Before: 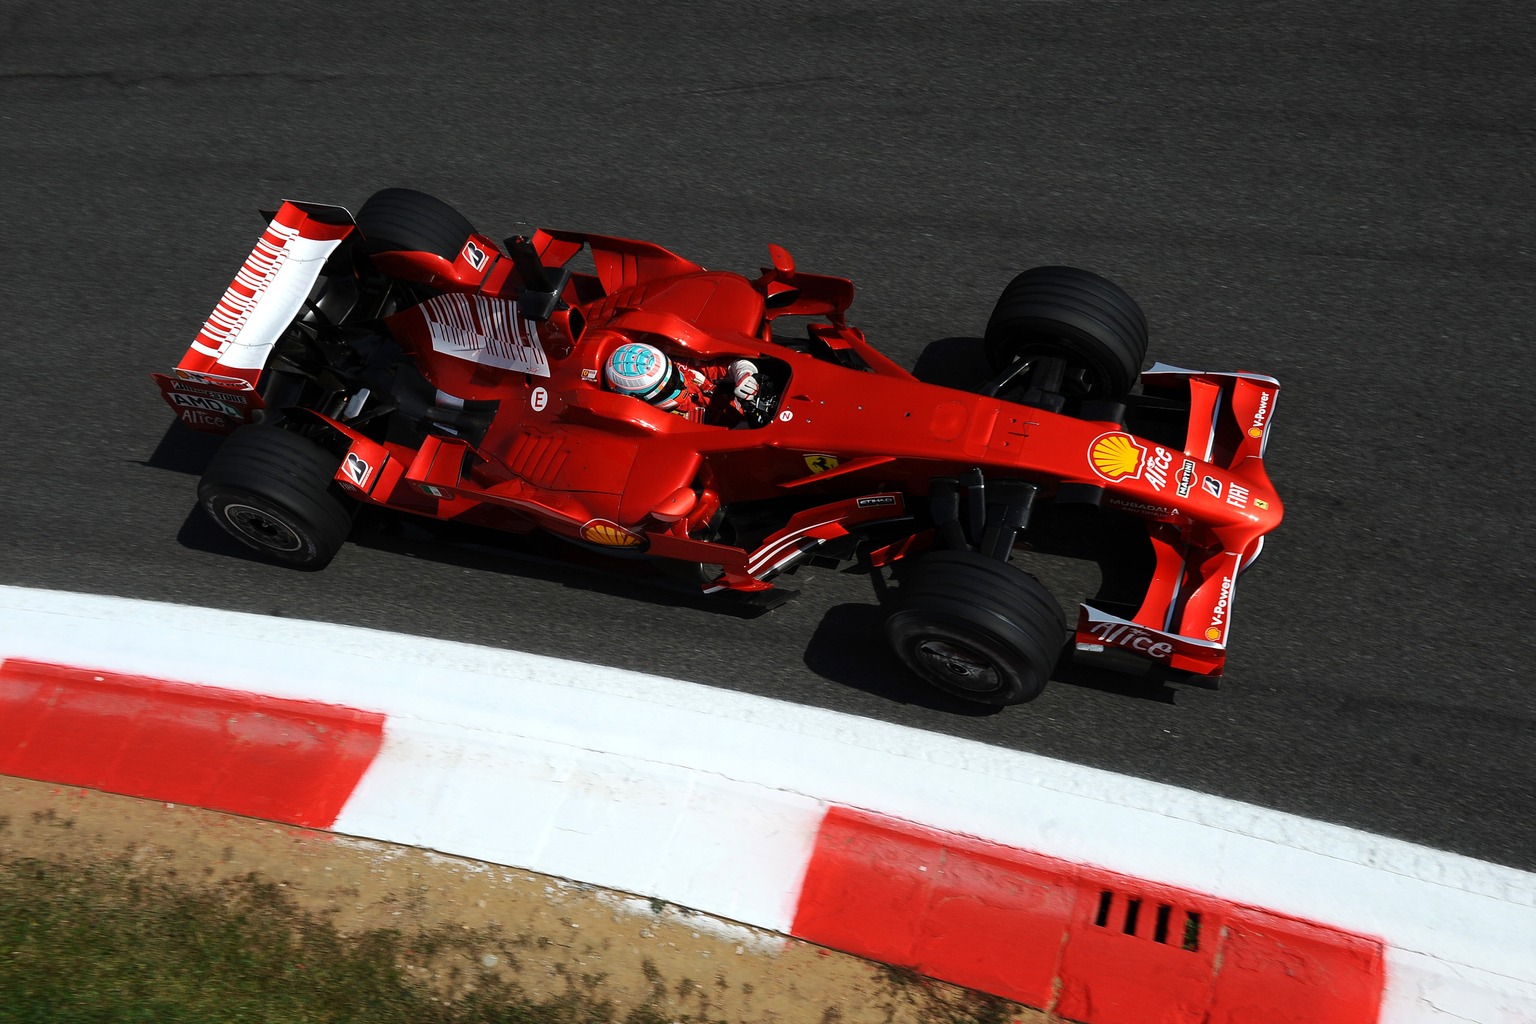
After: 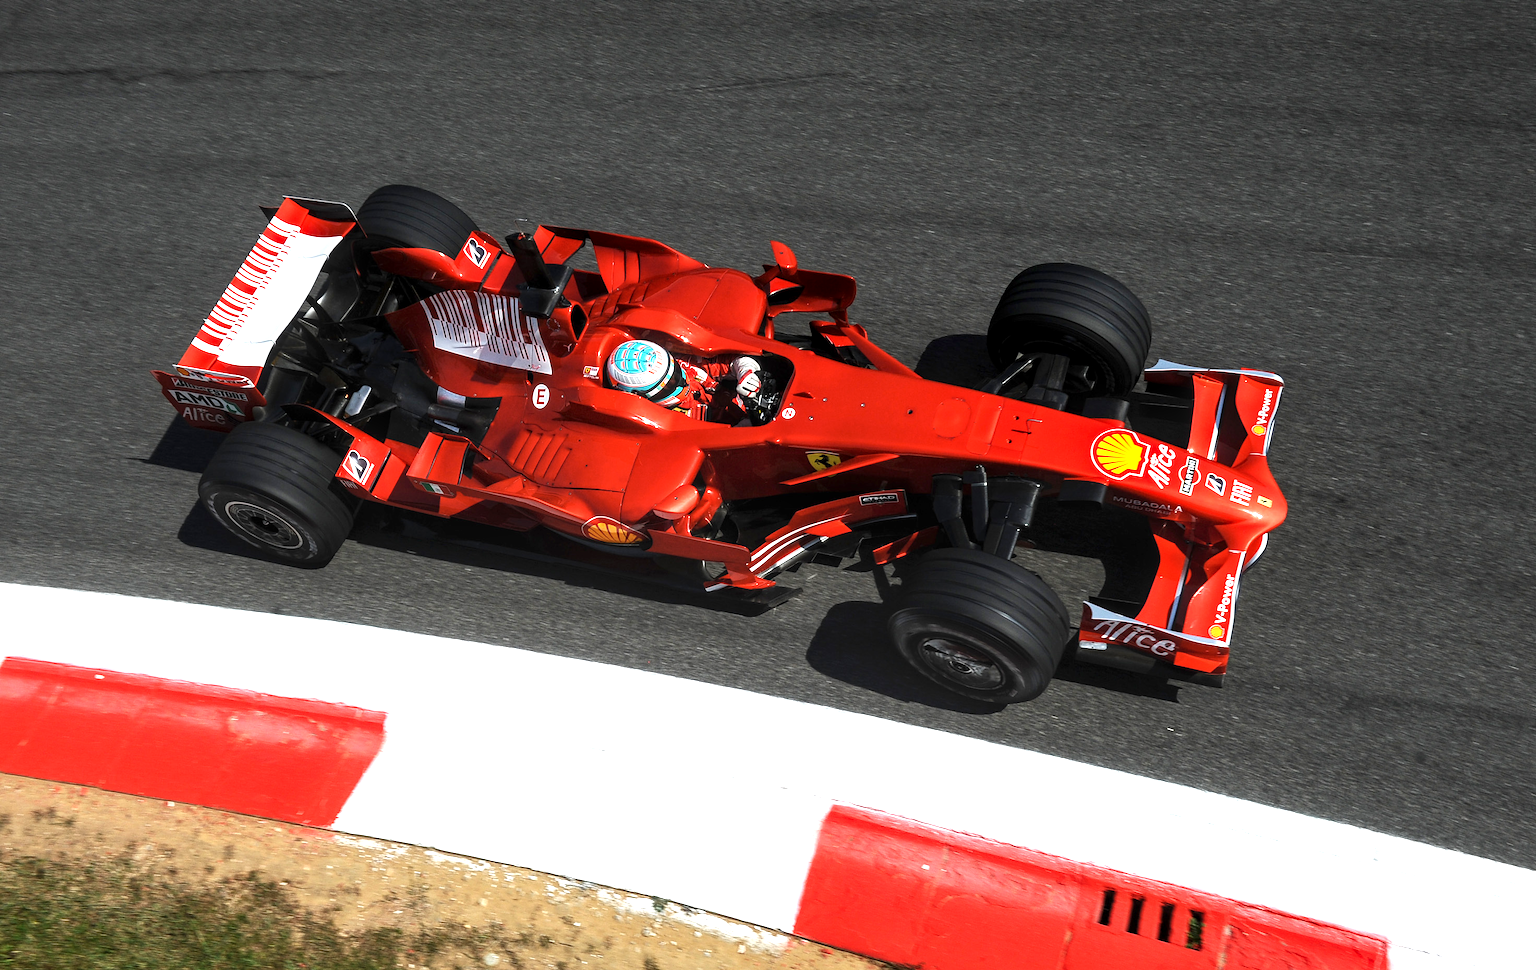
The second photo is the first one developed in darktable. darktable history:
crop: top 0.448%, right 0.264%, bottom 5.045%
exposure: exposure 1 EV, compensate highlight preservation false
local contrast: detail 130%
